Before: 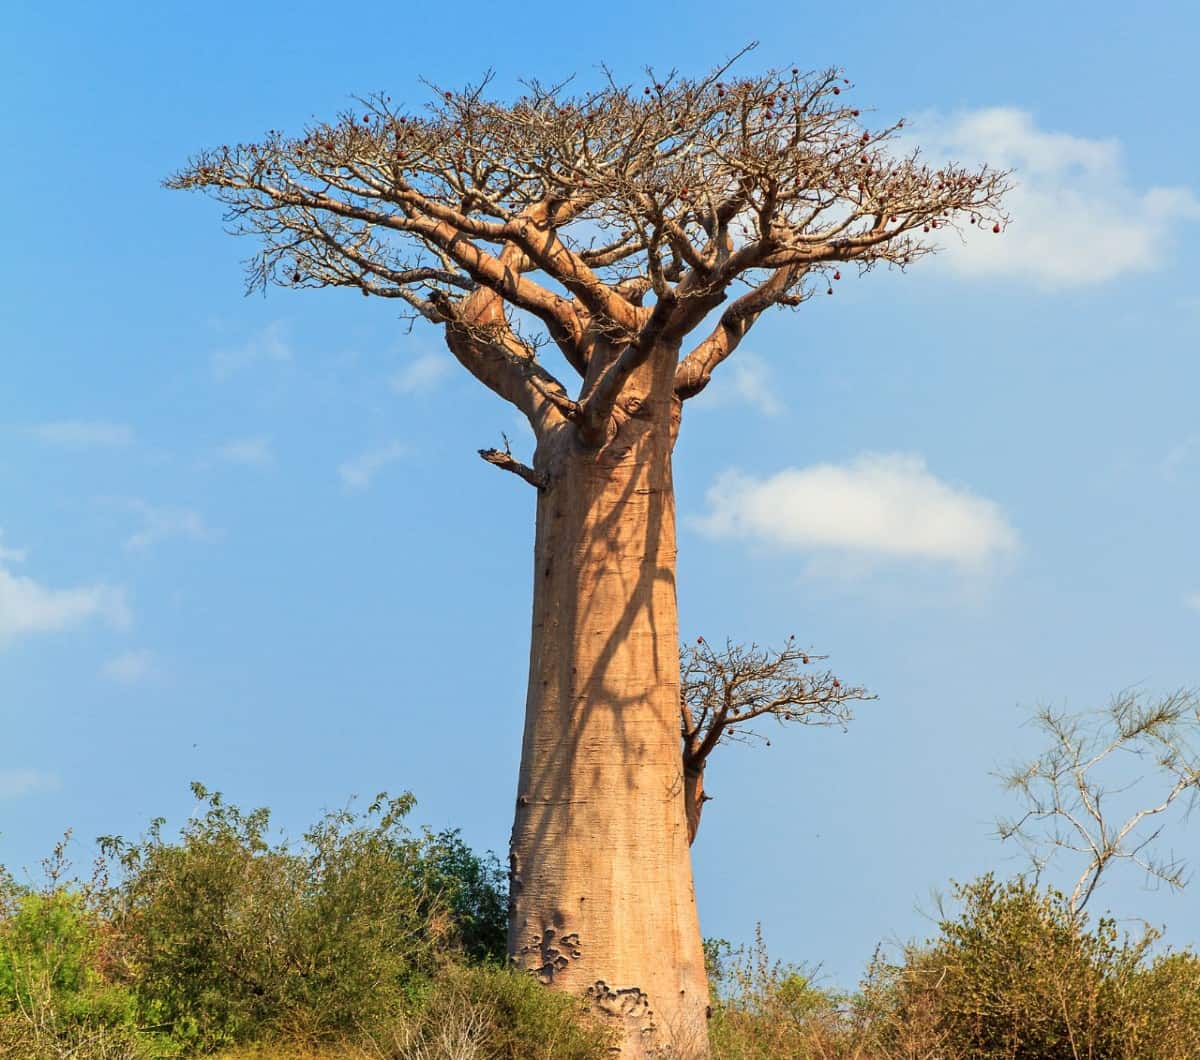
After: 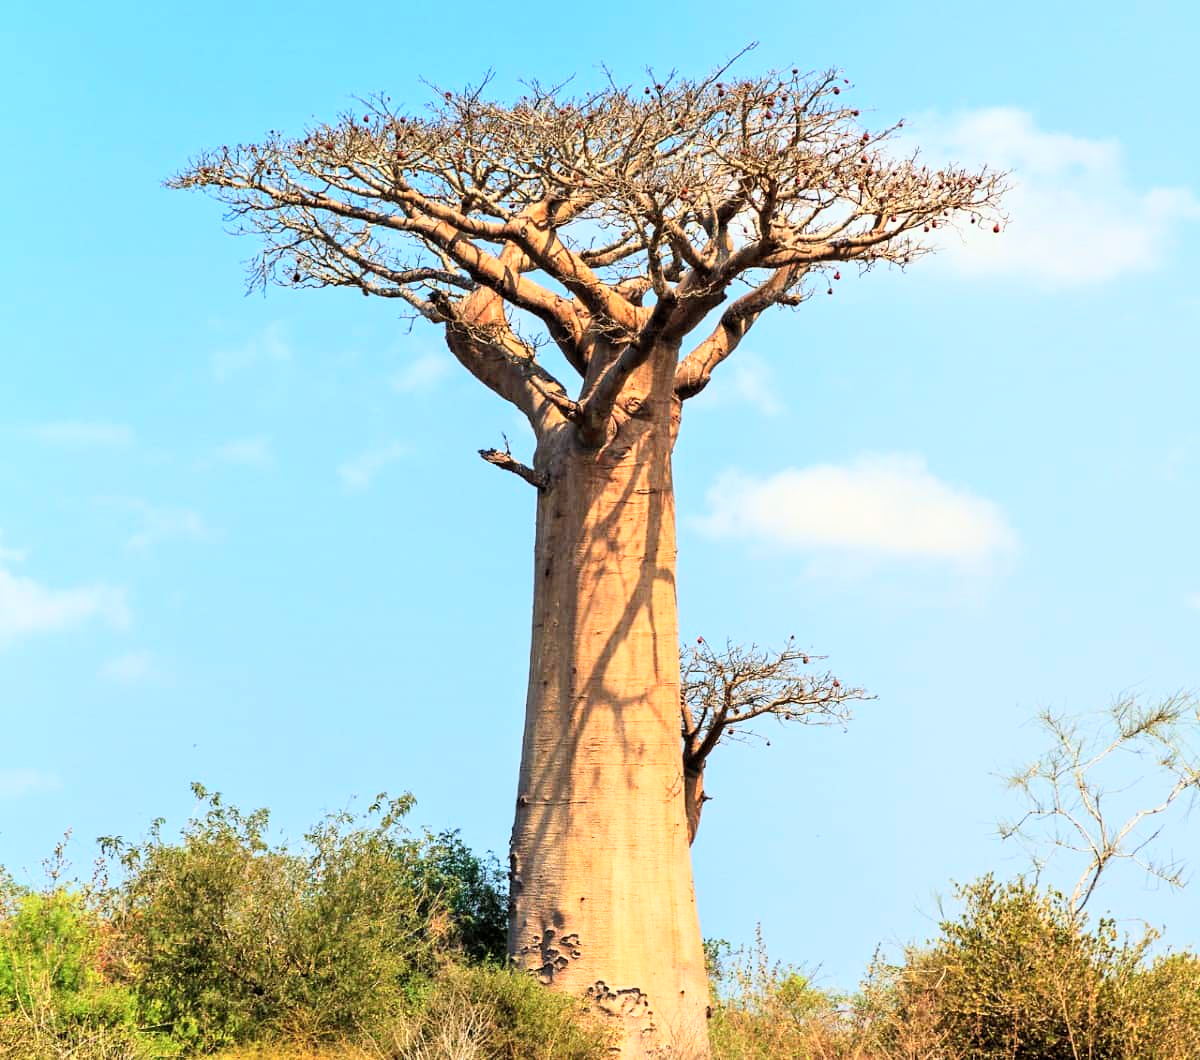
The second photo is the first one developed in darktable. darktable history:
base curve: curves: ch0 [(0, 0) (0.005, 0.002) (0.15, 0.3) (0.4, 0.7) (0.75, 0.95) (1, 1)]
